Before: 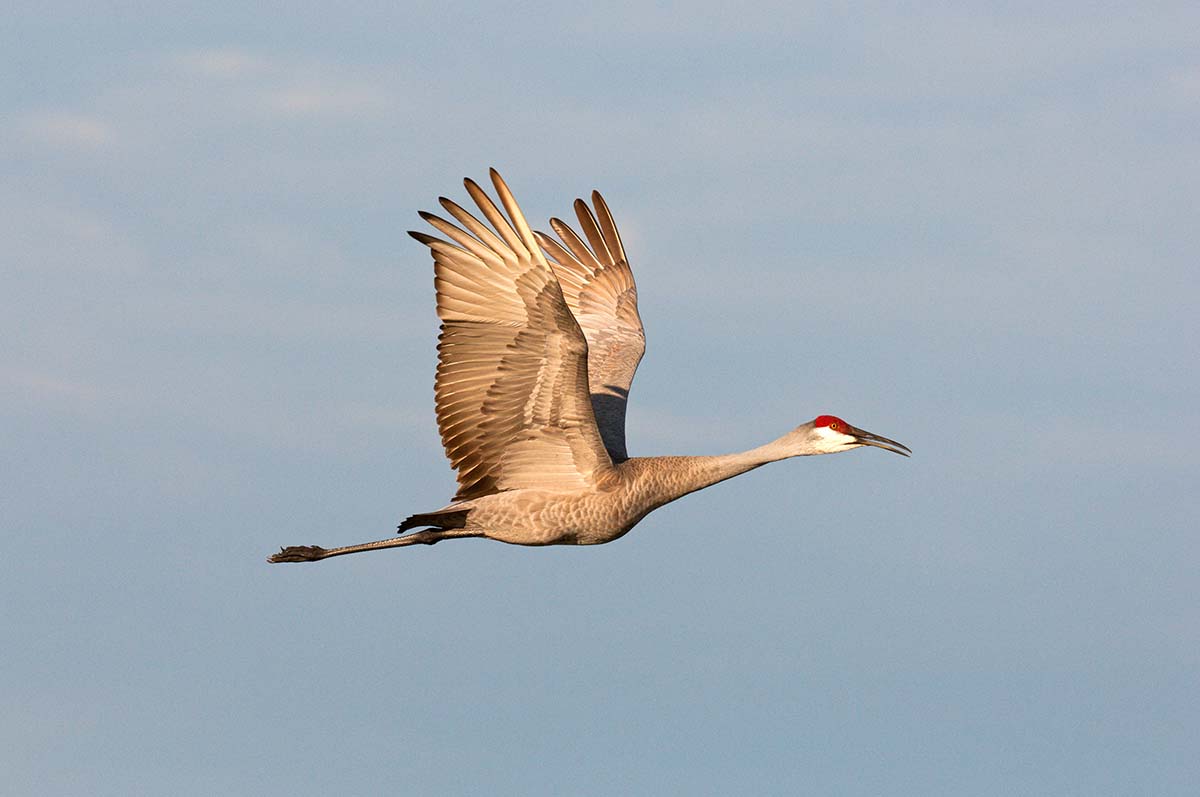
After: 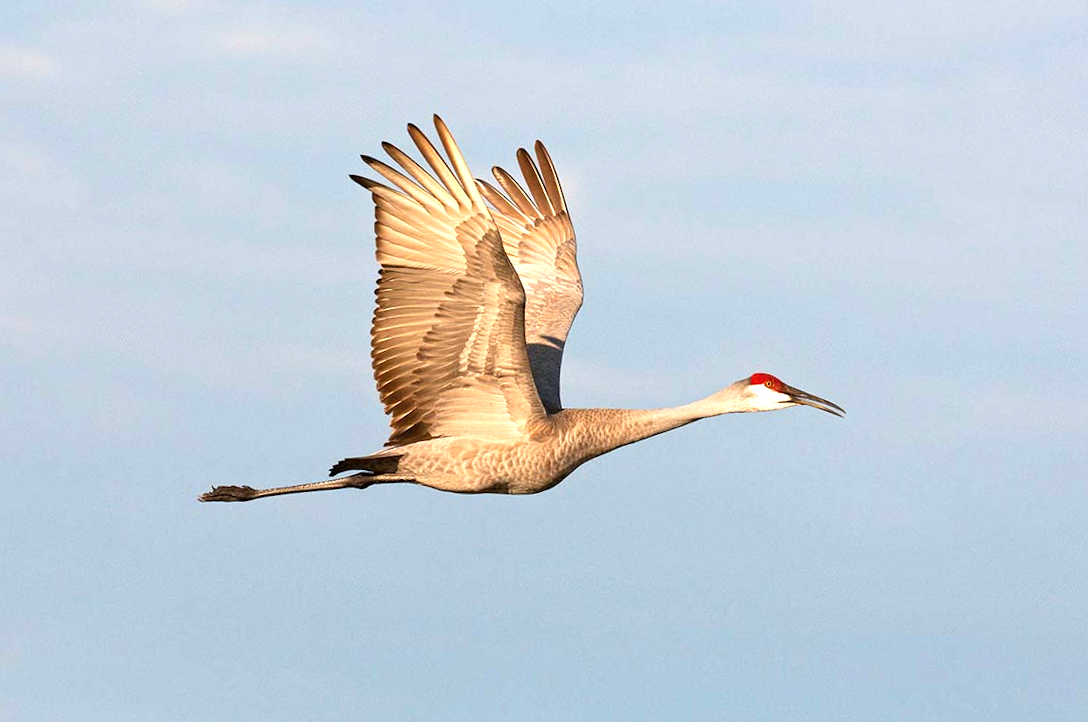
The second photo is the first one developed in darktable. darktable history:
exposure: exposure 0.6 EV, compensate highlight preservation false
crop and rotate: angle -1.96°, left 3.097%, top 4.154%, right 1.586%, bottom 0.529%
